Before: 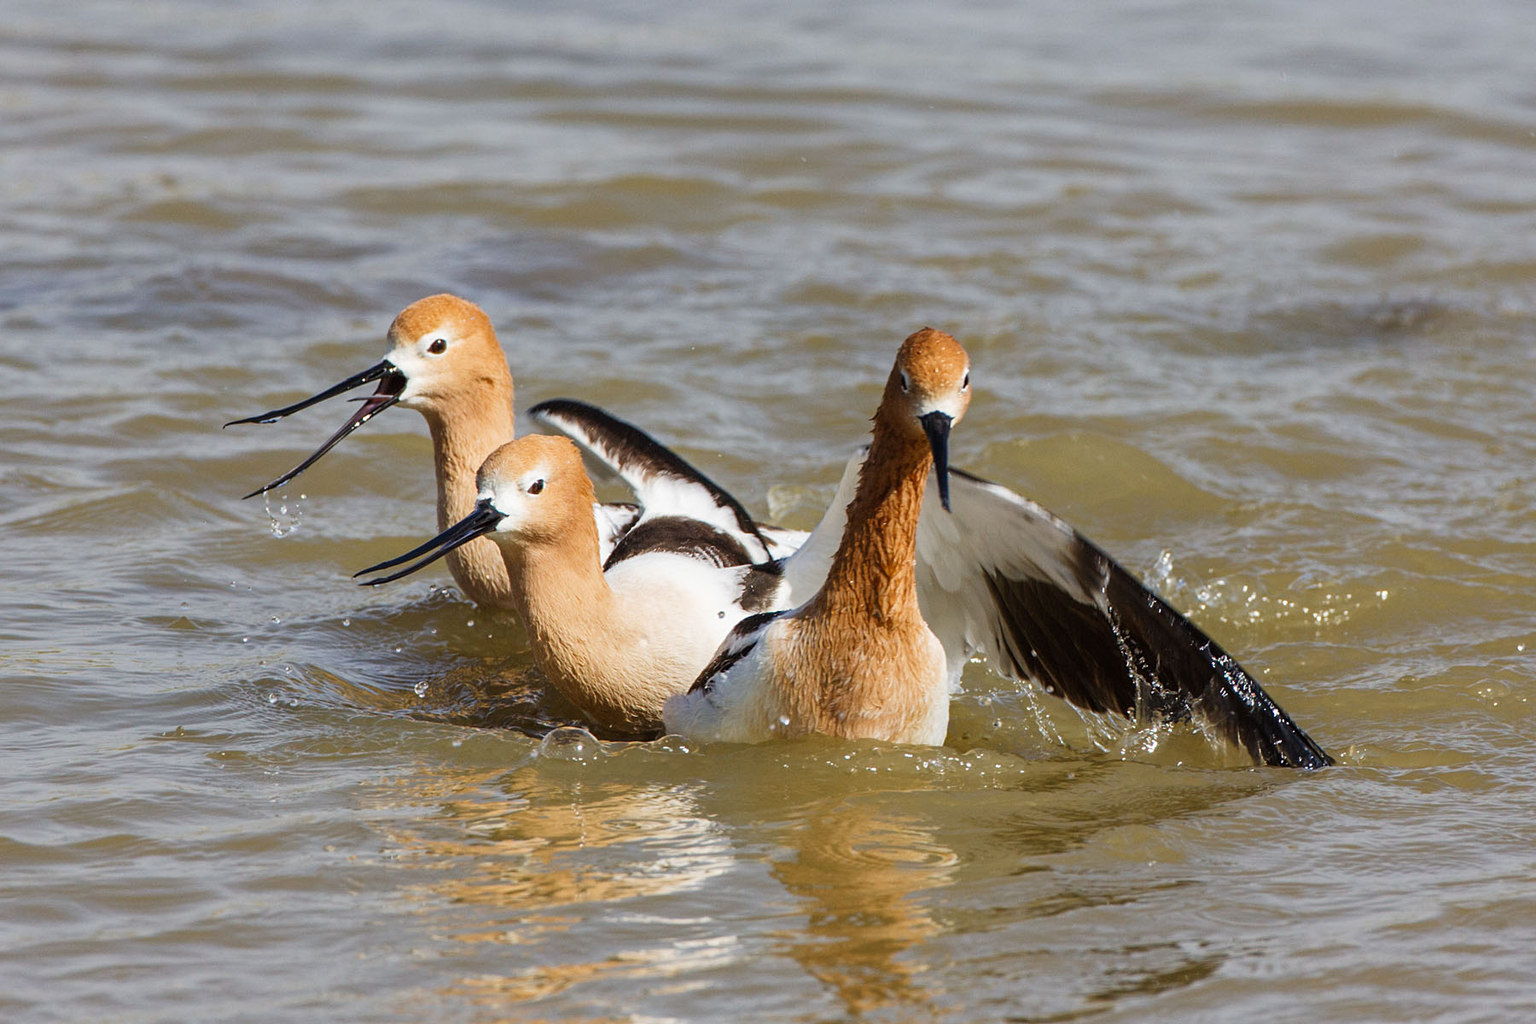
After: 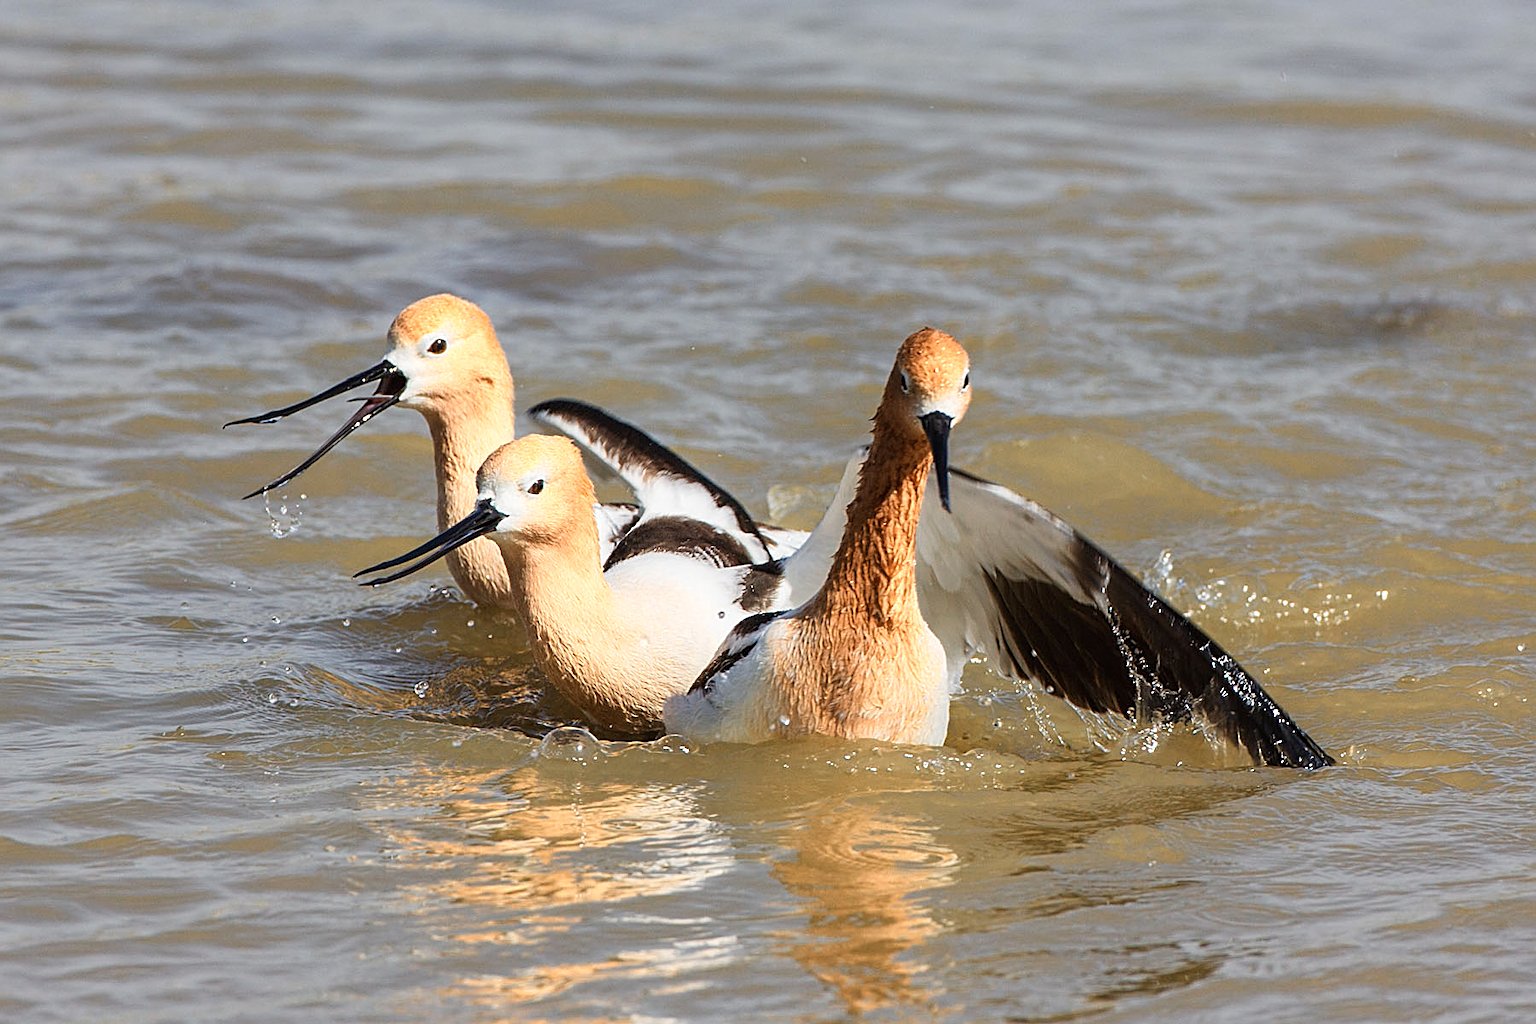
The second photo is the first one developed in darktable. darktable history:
sharpen: on, module defaults
color zones: curves: ch0 [(0.018, 0.548) (0.197, 0.654) (0.425, 0.447) (0.605, 0.658) (0.732, 0.579)]; ch1 [(0.105, 0.531) (0.224, 0.531) (0.386, 0.39) (0.618, 0.456) (0.732, 0.456) (0.956, 0.421)]; ch2 [(0.039, 0.583) (0.215, 0.465) (0.399, 0.544) (0.465, 0.548) (0.614, 0.447) (0.724, 0.43) (0.882, 0.623) (0.956, 0.632)]
